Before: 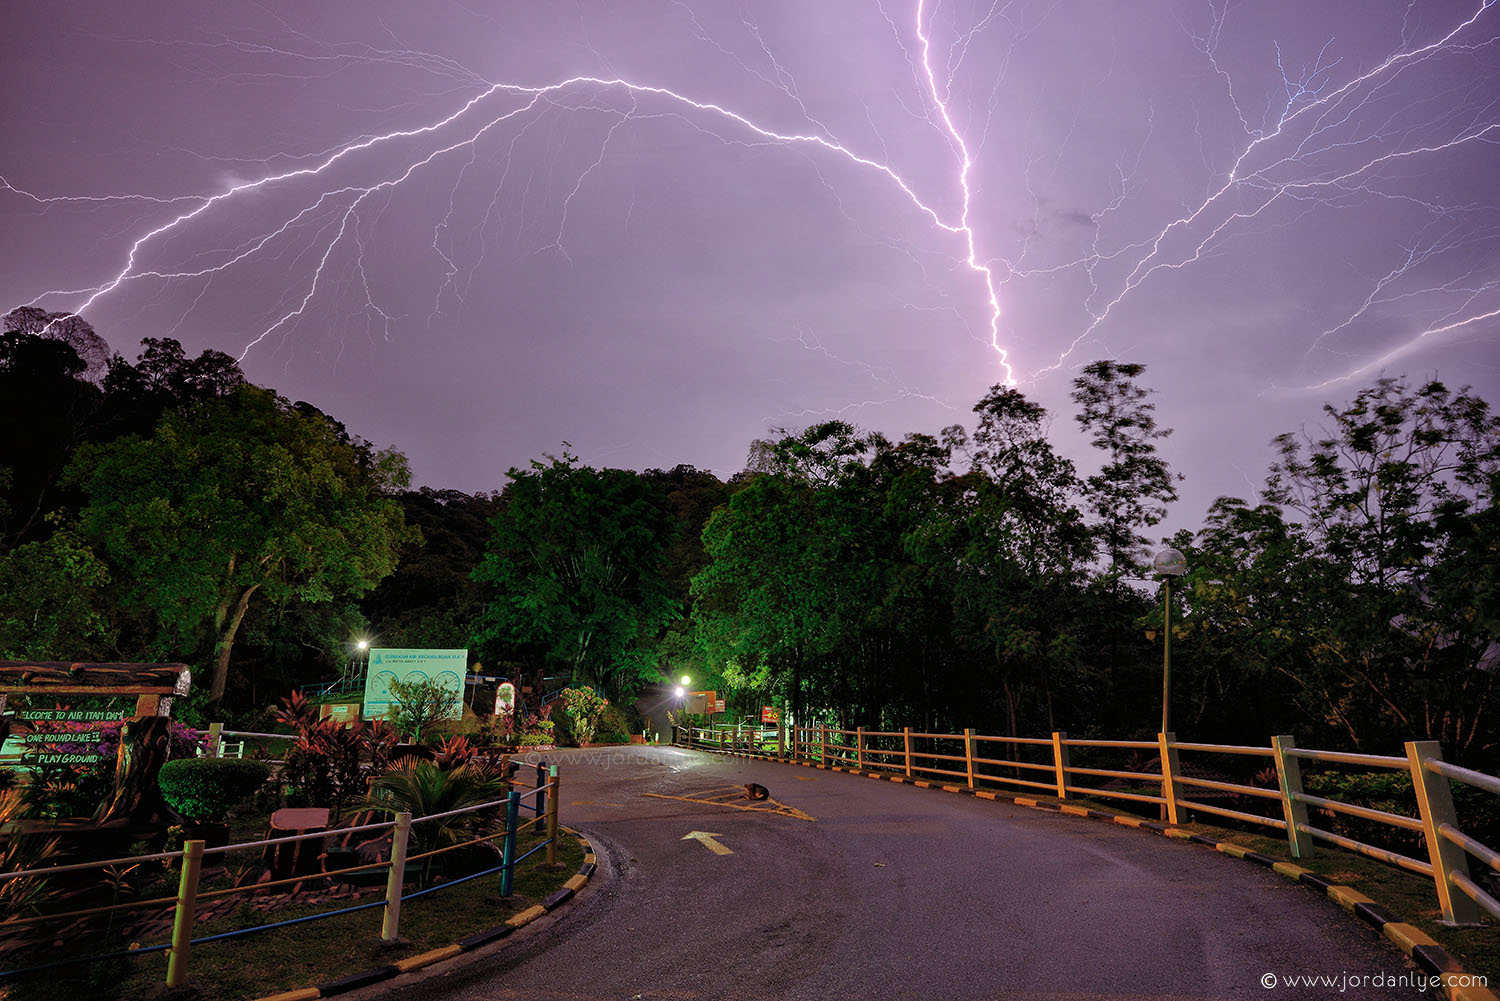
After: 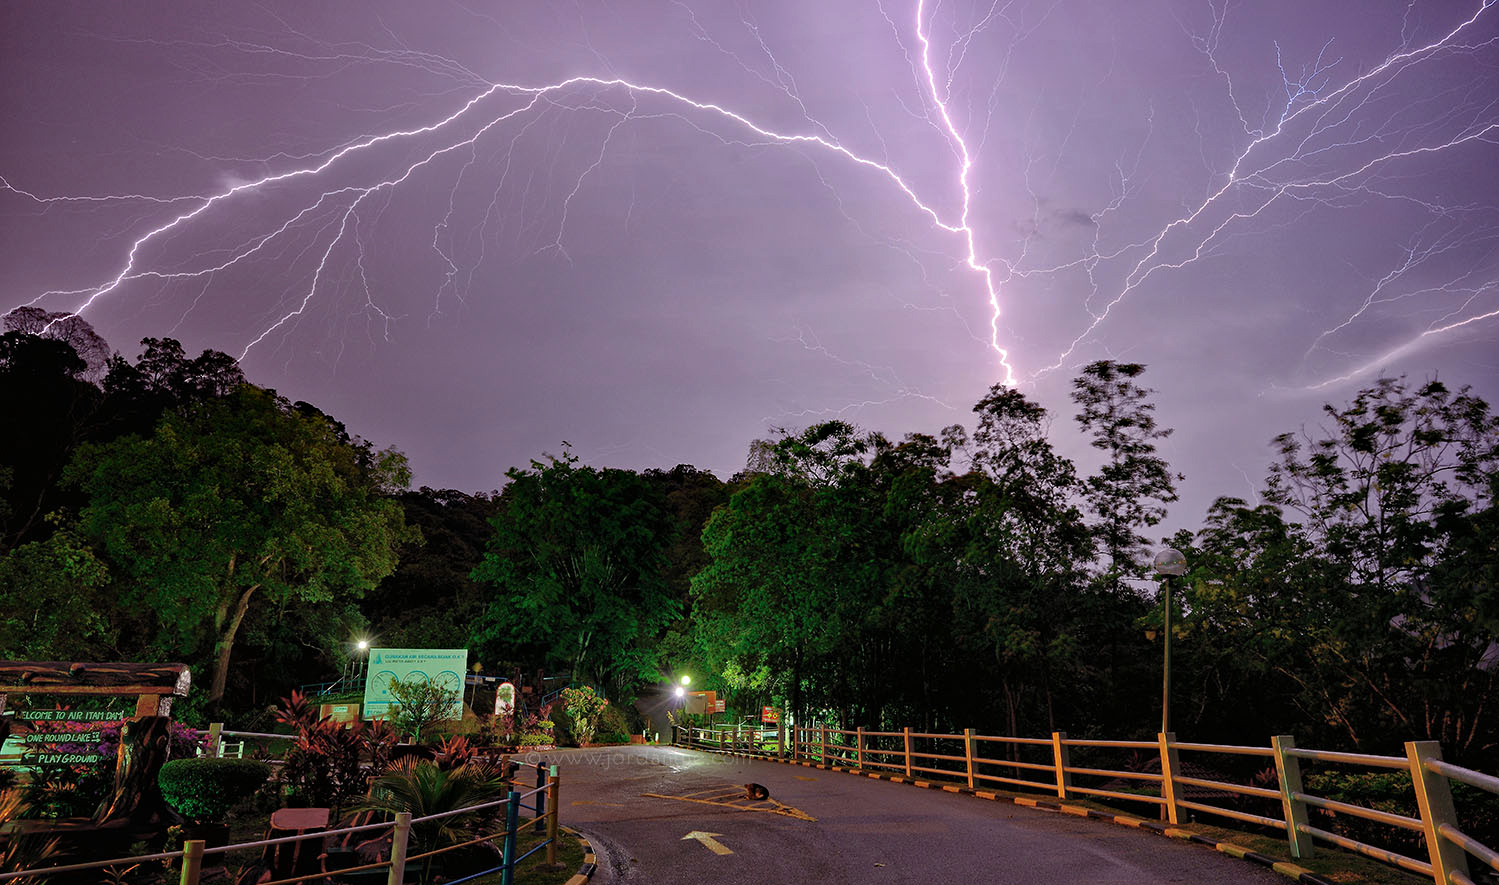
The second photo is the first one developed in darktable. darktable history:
crop and rotate: top 0%, bottom 11.49%
haze removal: compatibility mode true, adaptive false
